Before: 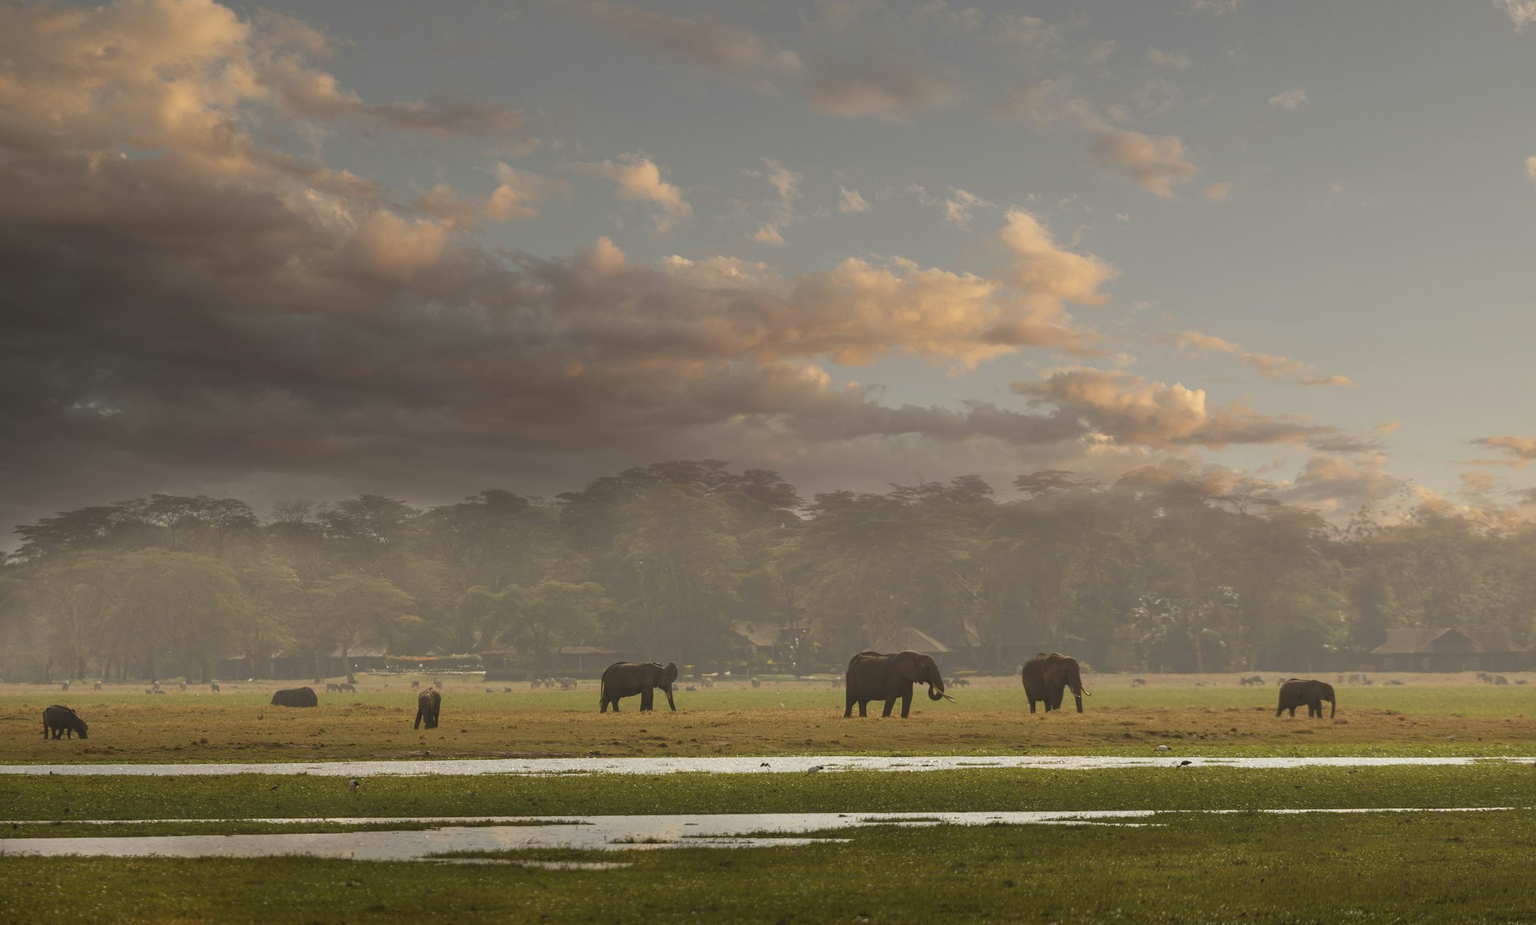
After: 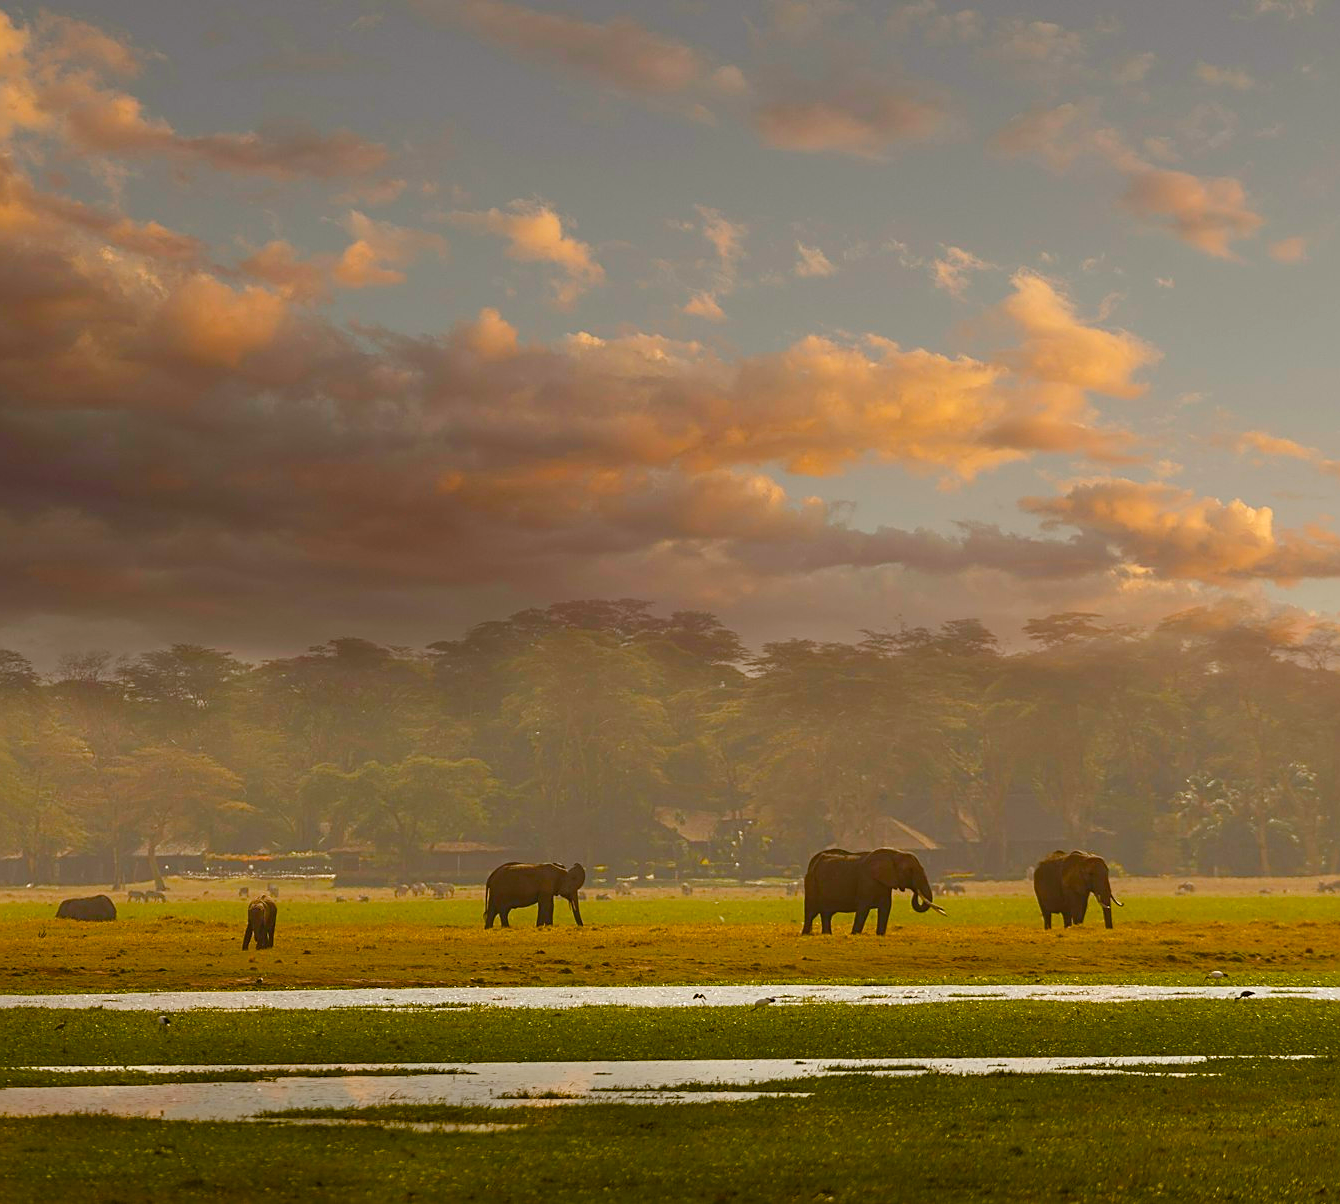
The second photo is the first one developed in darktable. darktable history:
crop and rotate: left 14.86%, right 18.101%
sharpen: on, module defaults
color balance rgb: shadows lift › luminance -10.213%, power › chroma 0.285%, power › hue 23.3°, linear chroma grading › global chroma 25.139%, perceptual saturation grading › global saturation 34.858%, perceptual saturation grading › highlights -25.048%, perceptual saturation grading › shadows 49.754%
